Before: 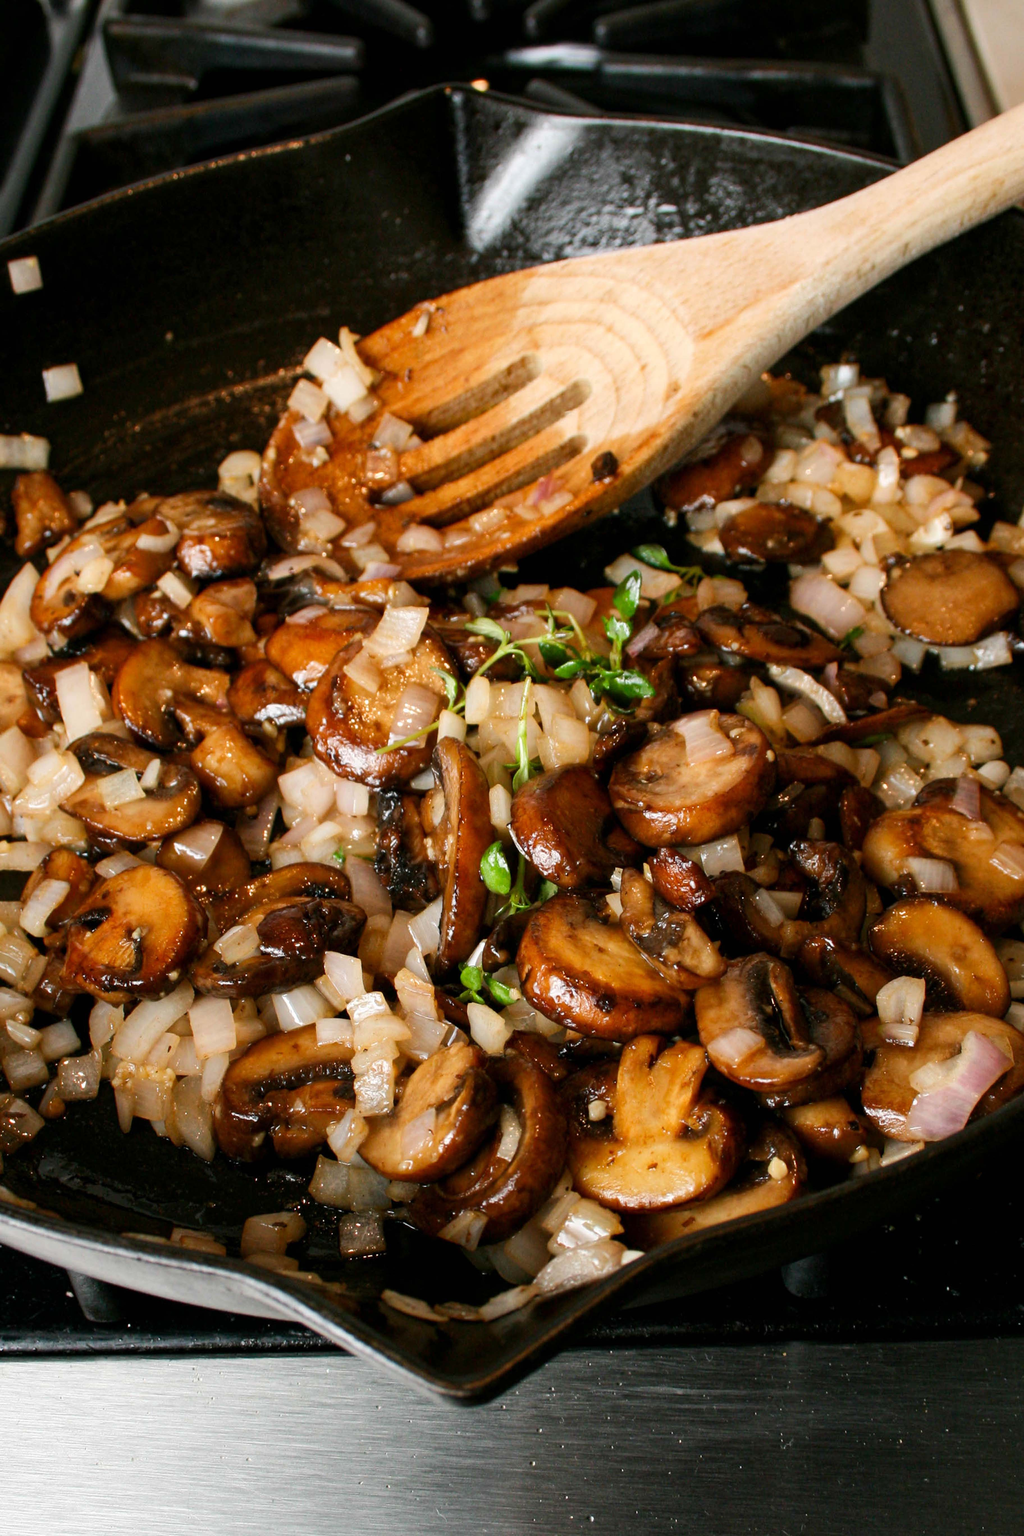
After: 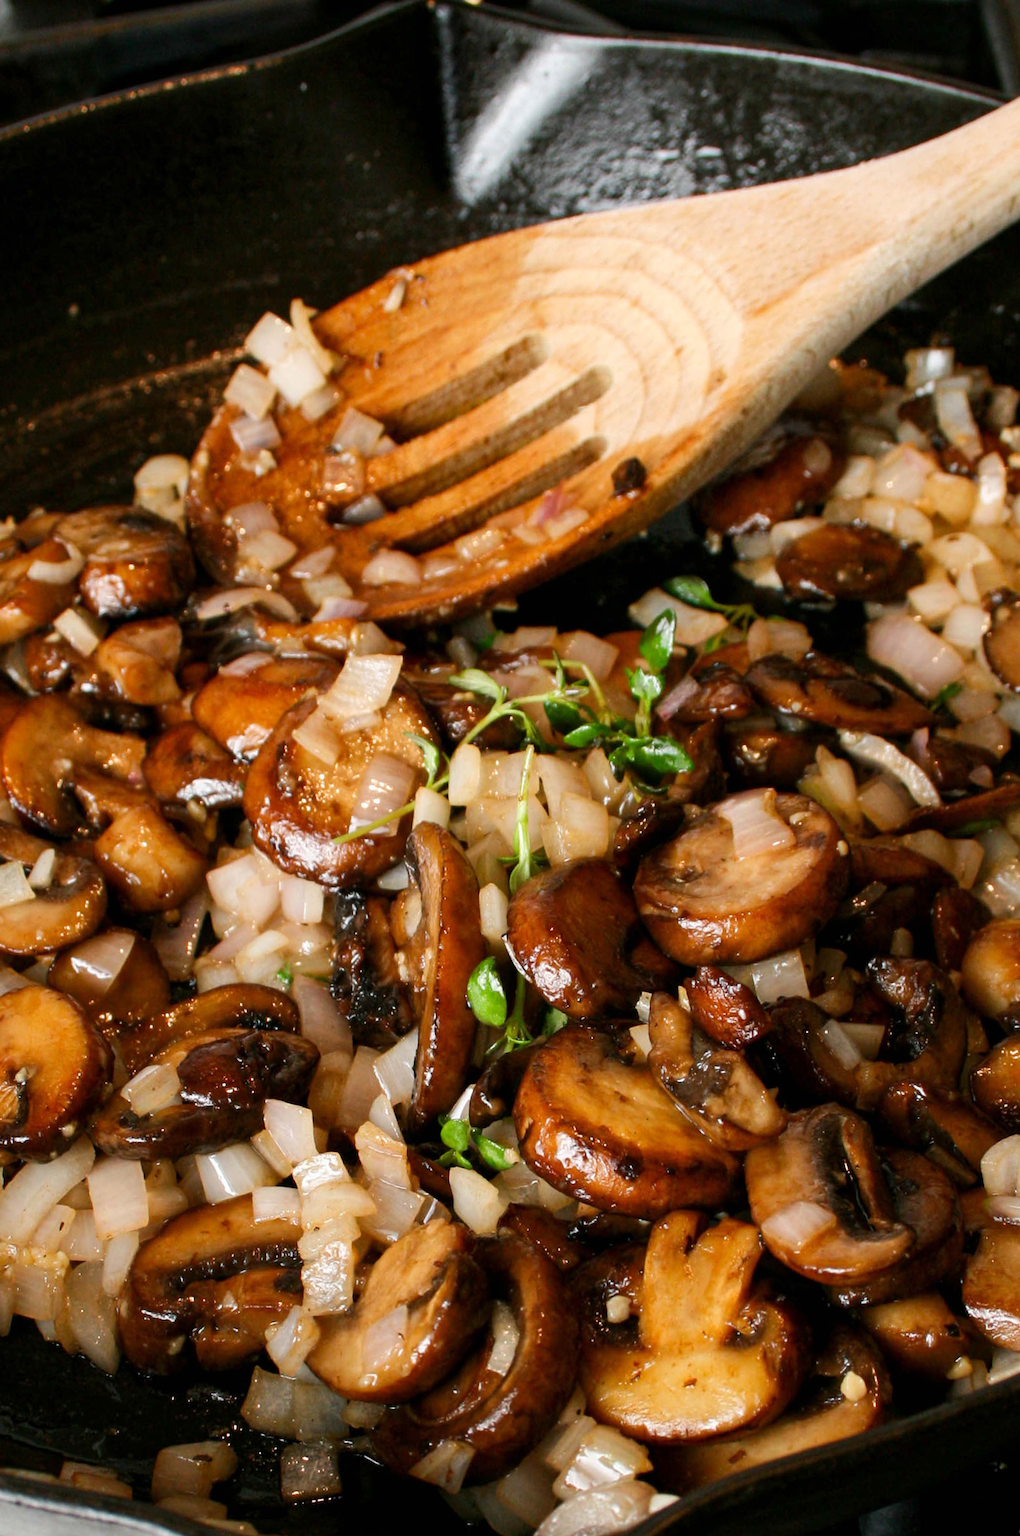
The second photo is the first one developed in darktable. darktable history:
rotate and perspective: rotation 0.226°, lens shift (vertical) -0.042, crop left 0.023, crop right 0.982, crop top 0.006, crop bottom 0.994
crop and rotate: left 10.77%, top 5.1%, right 10.41%, bottom 16.76%
